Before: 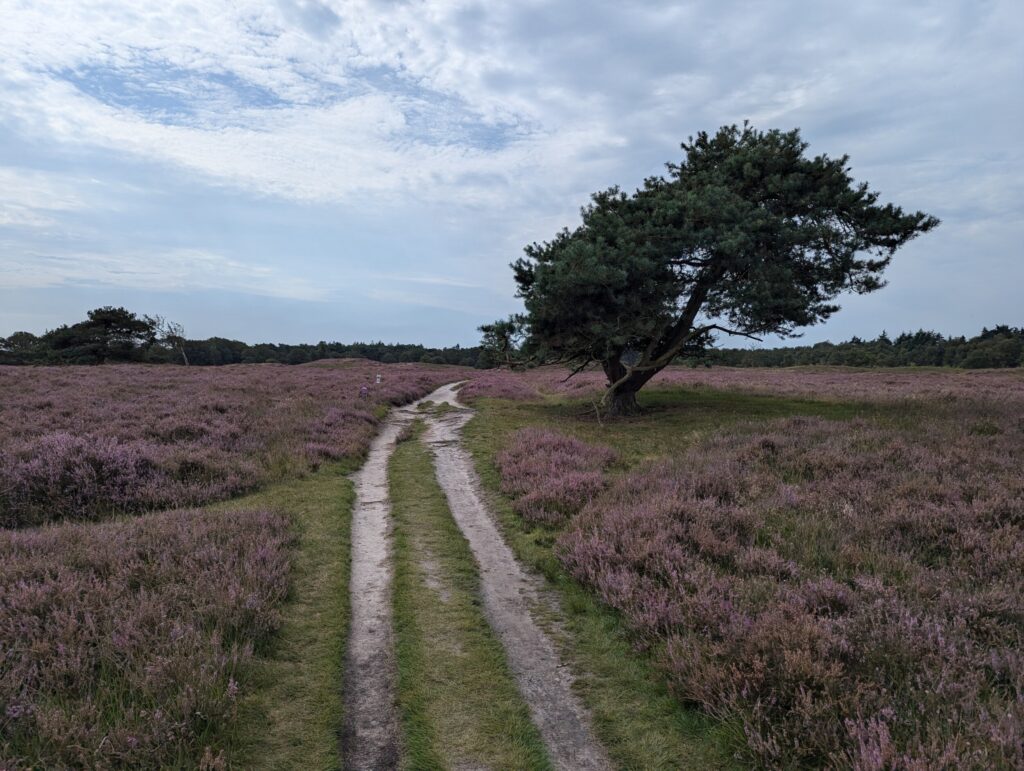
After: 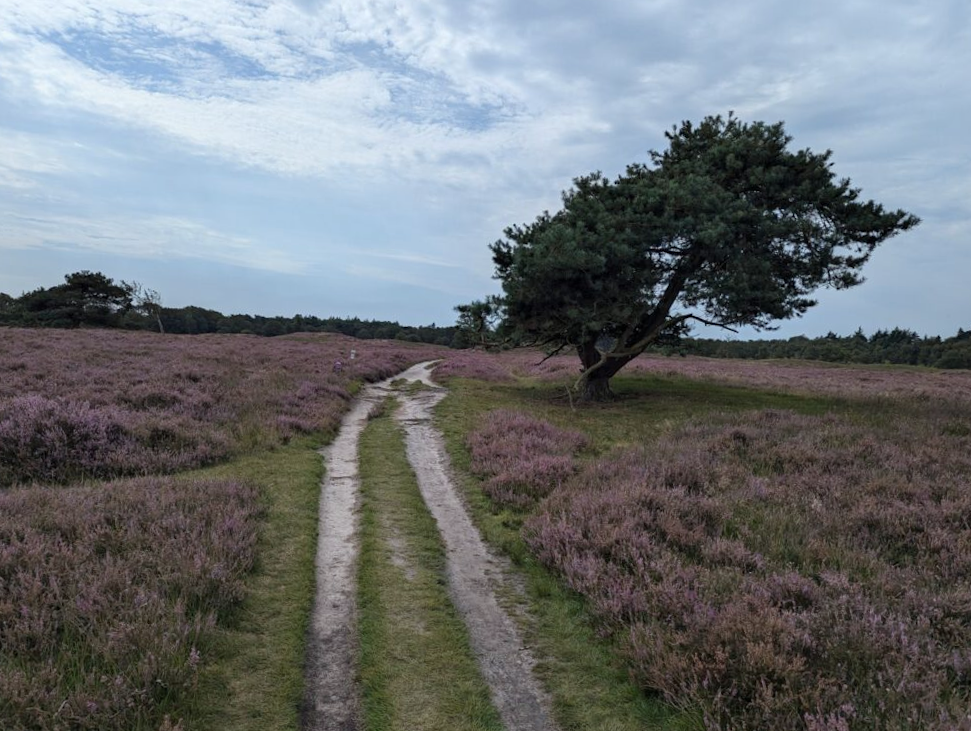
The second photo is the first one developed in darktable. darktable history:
white balance: red 0.978, blue 0.999
crop and rotate: angle -2.38°
